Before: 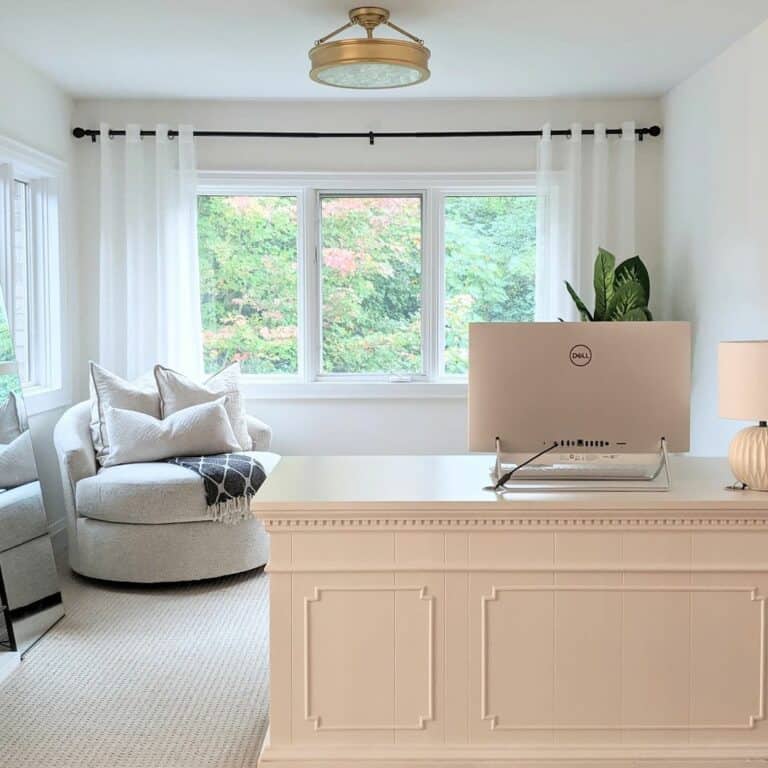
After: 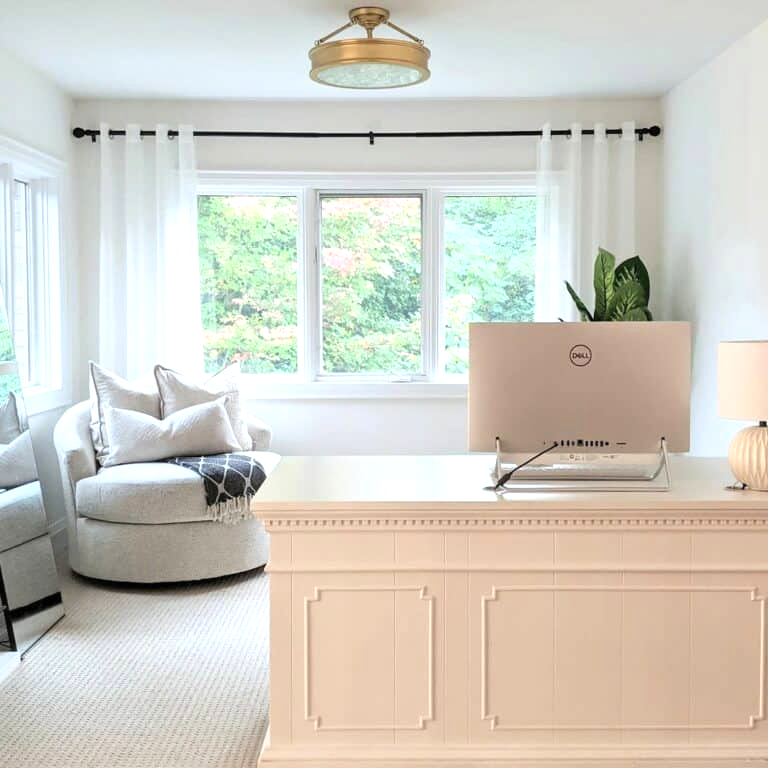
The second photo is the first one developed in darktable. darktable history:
tone equalizer: on, module defaults
exposure: exposure 0.375 EV, compensate highlight preservation false
